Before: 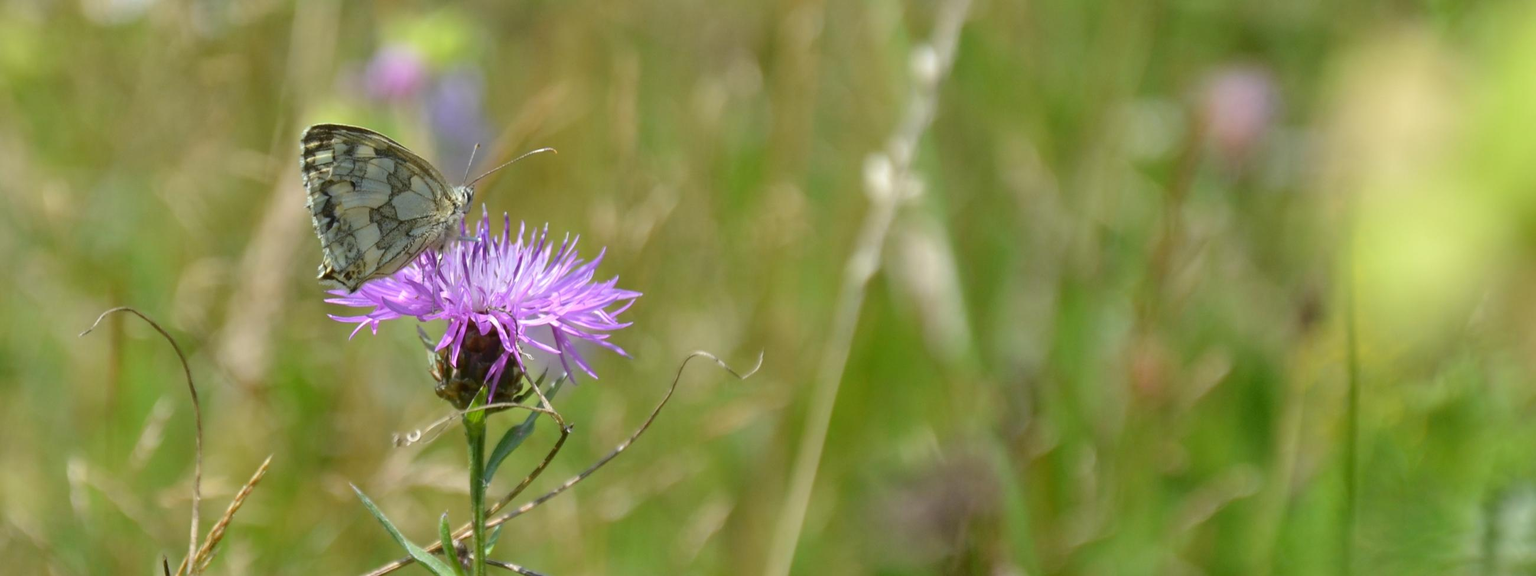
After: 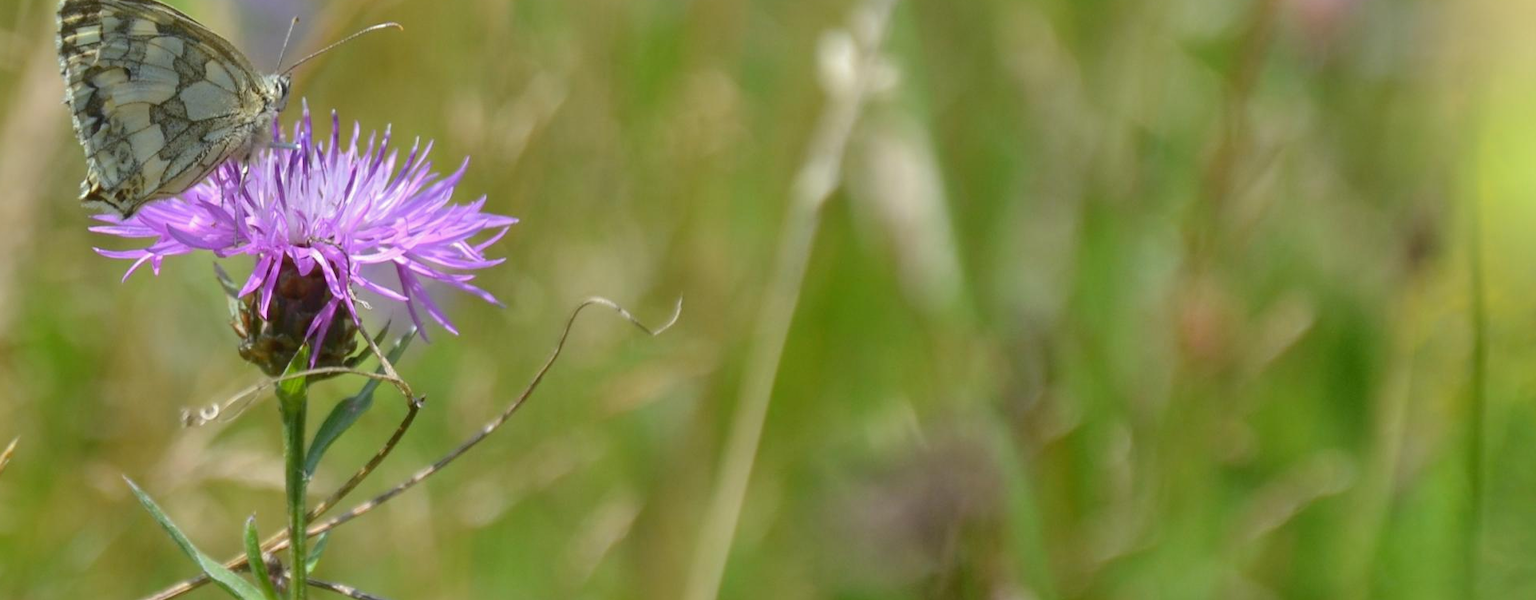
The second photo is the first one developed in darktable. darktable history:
crop: left 16.871%, top 22.857%, right 9.116%
shadows and highlights: on, module defaults
